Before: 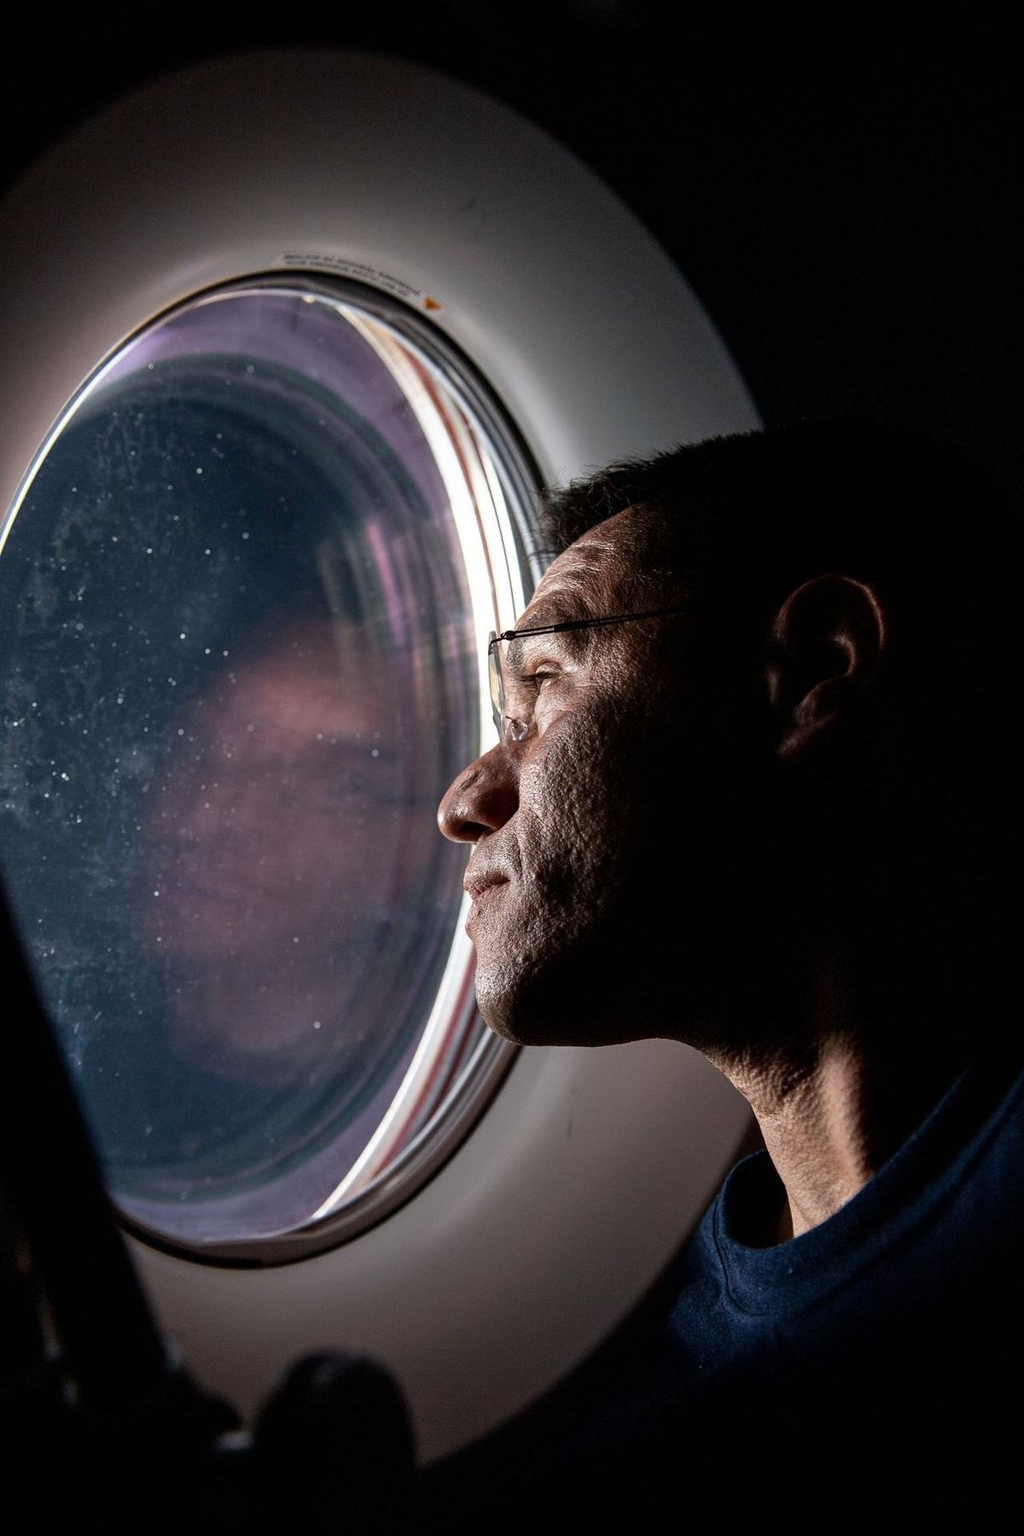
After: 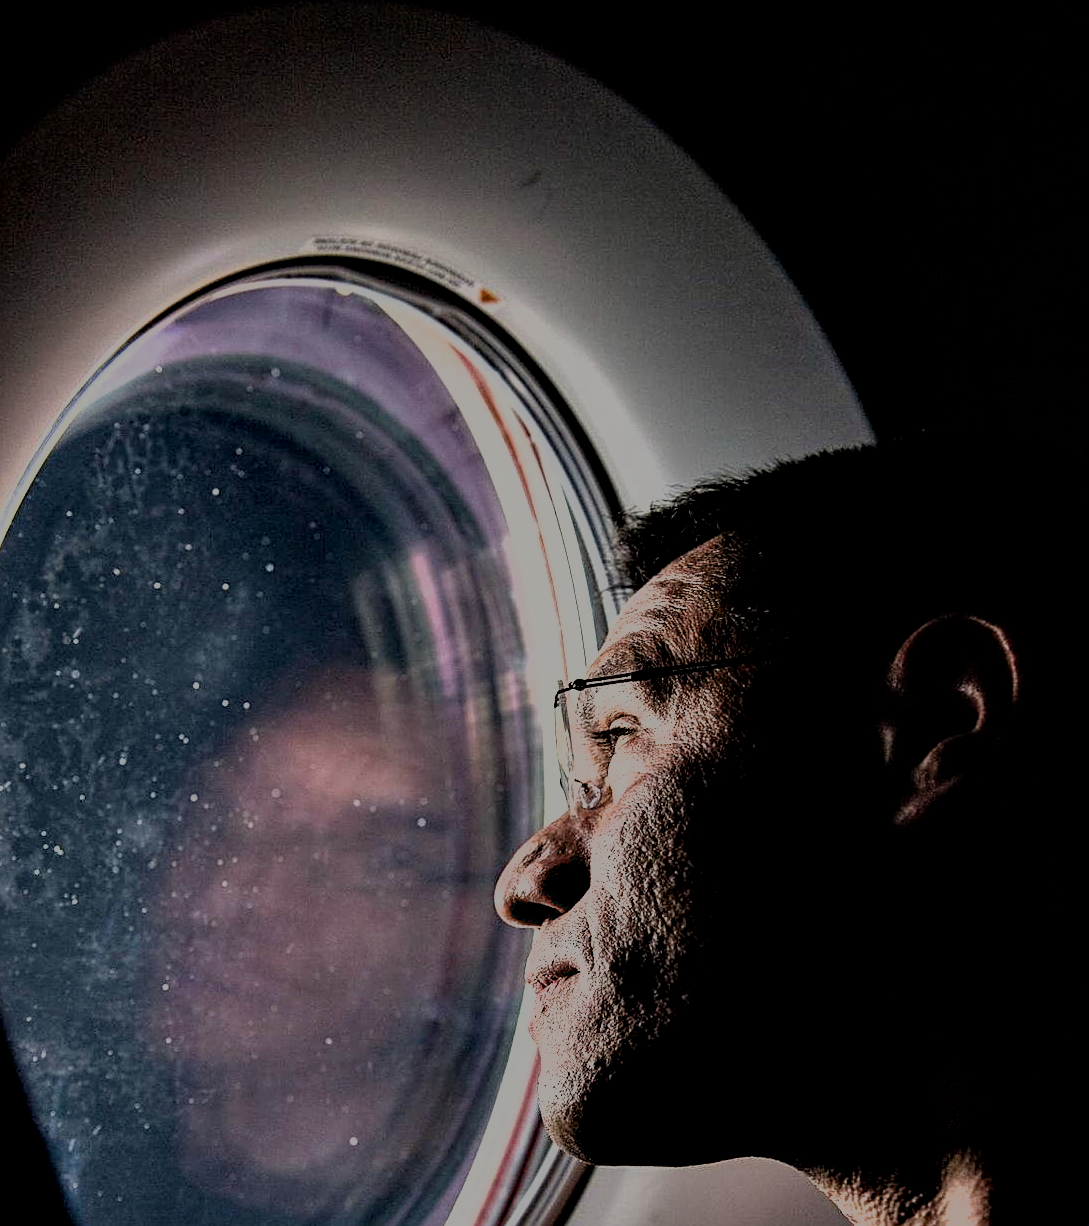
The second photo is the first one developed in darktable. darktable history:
local contrast: highlights 105%, shadows 103%, detail 119%, midtone range 0.2
sharpen: on, module defaults
filmic rgb: black relative exposure -12.99 EV, white relative exposure 4.05 EV, threshold 2.95 EV, target white luminance 85.028%, hardness 6.3, latitude 43.02%, contrast 0.867, shadows ↔ highlights balance 8.11%, enable highlight reconstruction true
contrast equalizer: octaves 7, y [[0.6 ×6], [0.55 ×6], [0 ×6], [0 ×6], [0 ×6]]
crop: left 1.528%, top 3.368%, right 7.699%, bottom 28.474%
tone equalizer: on, module defaults
color correction: highlights b* 2.95
